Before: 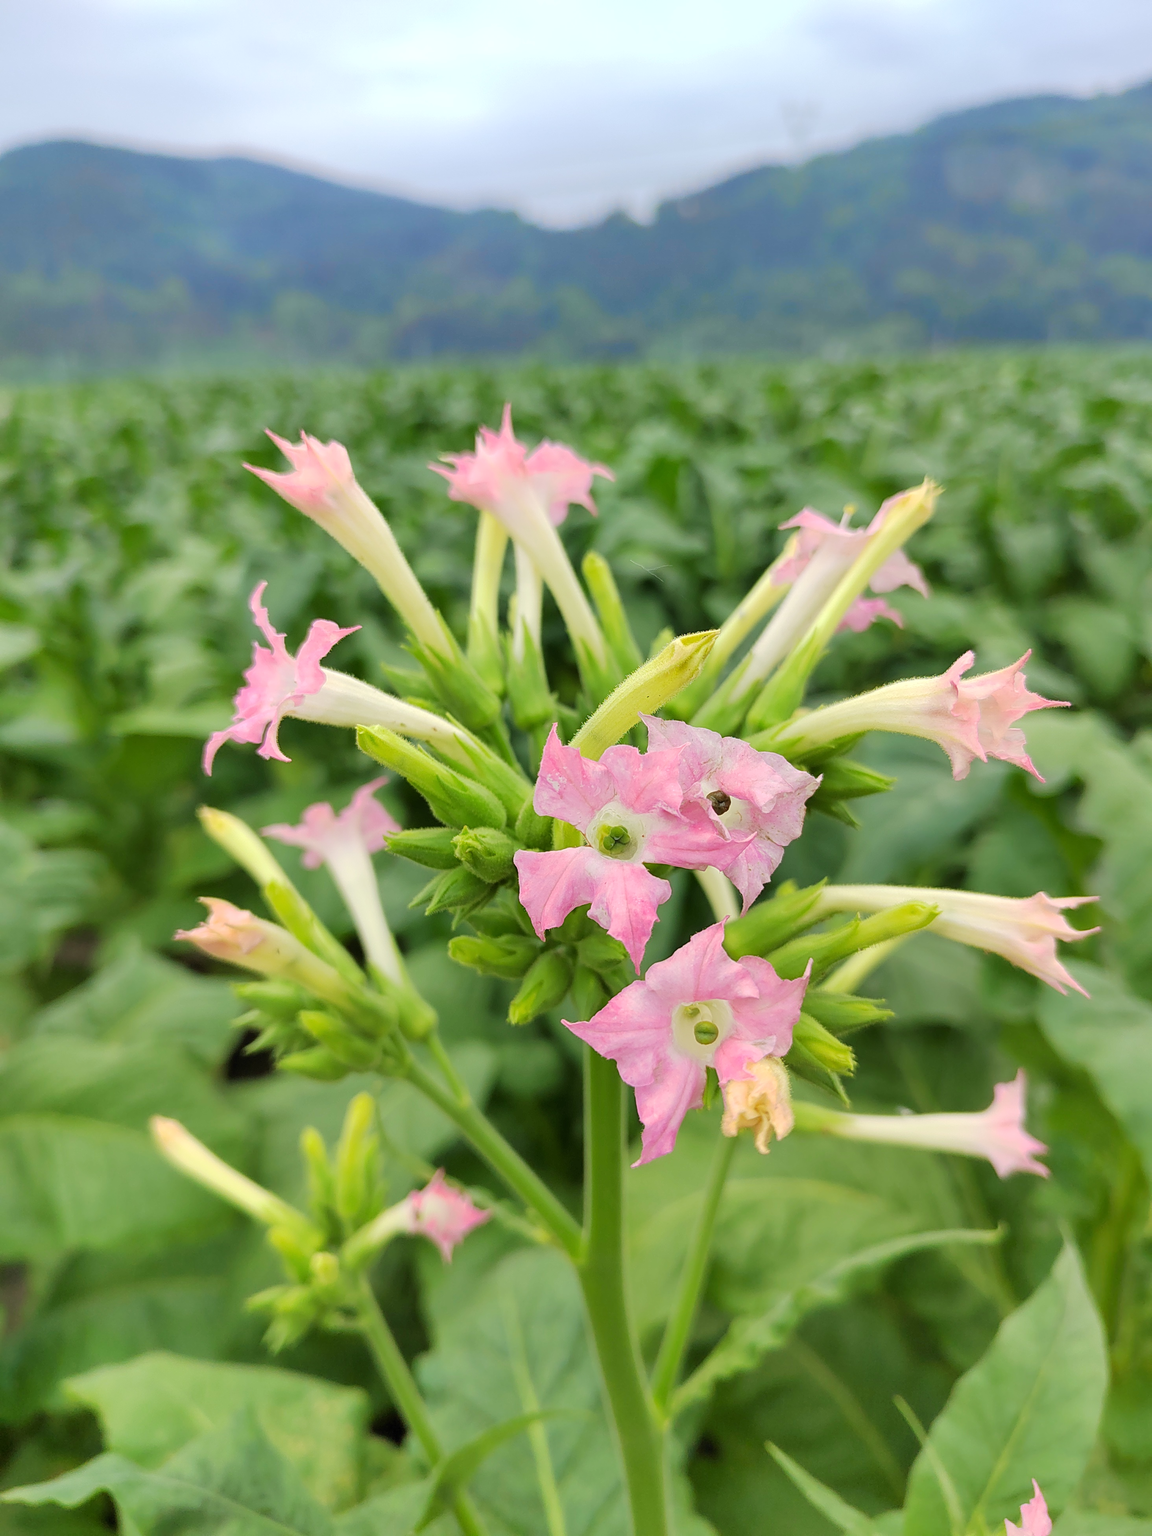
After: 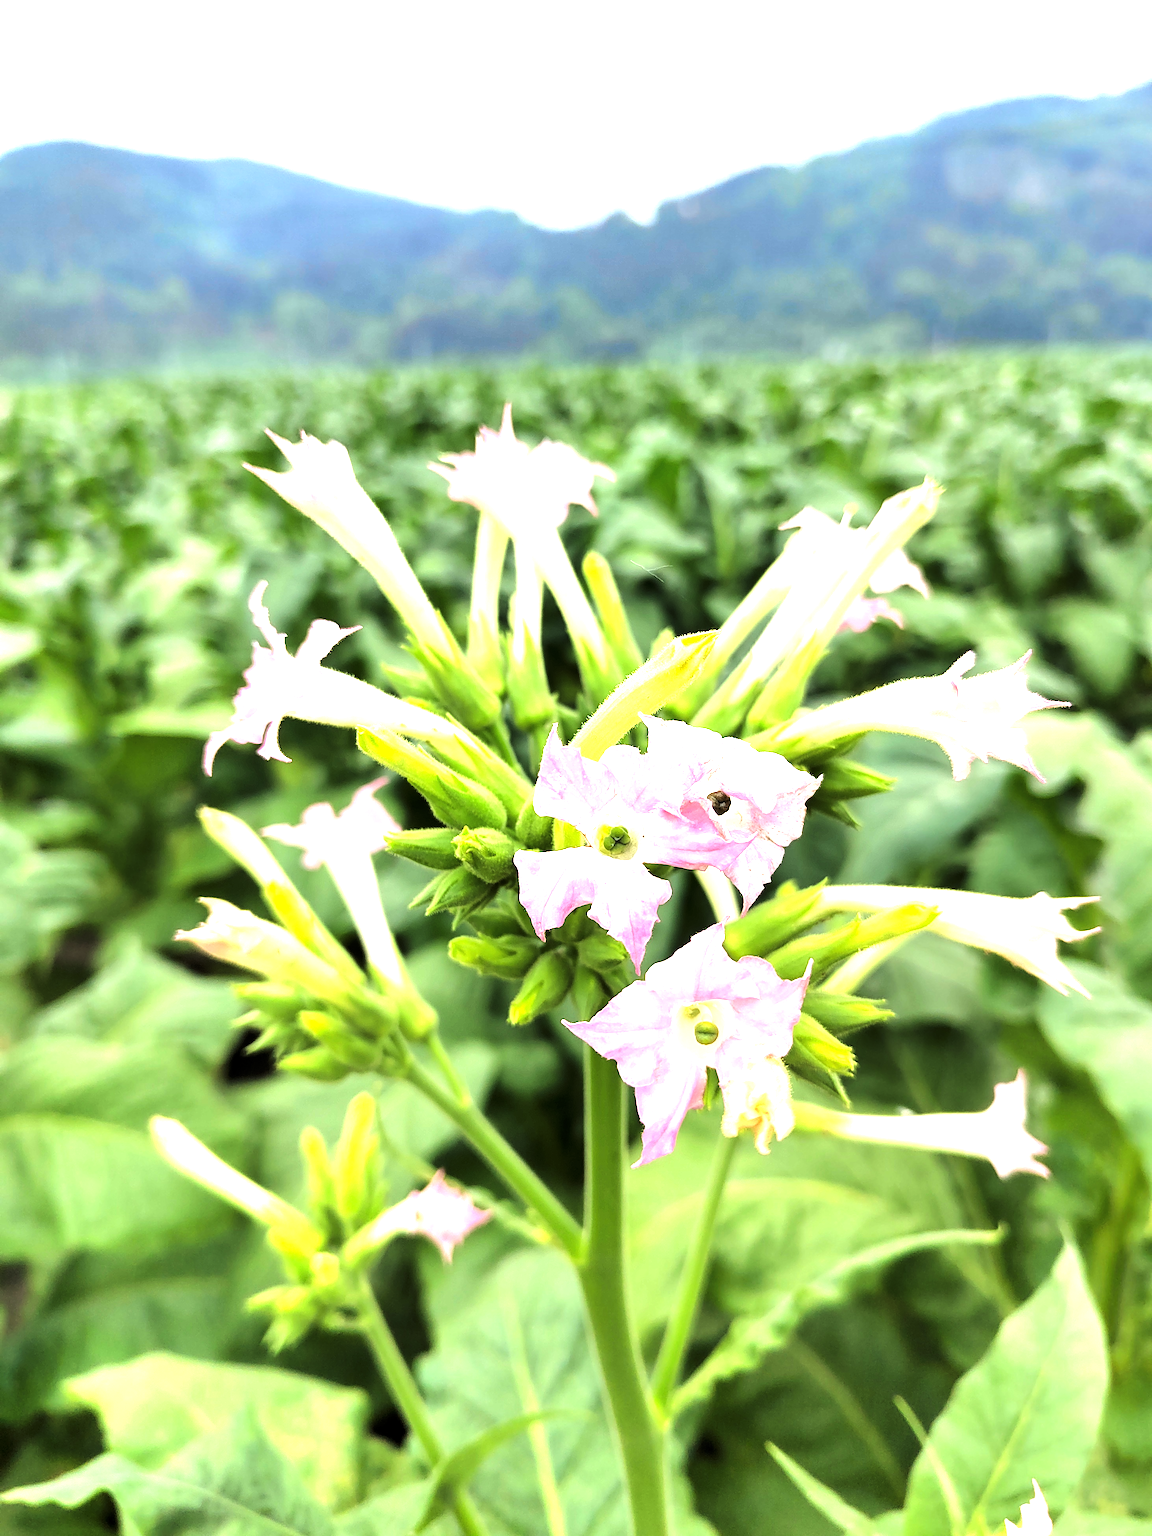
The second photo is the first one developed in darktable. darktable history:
levels: black 8.53%, levels [0.029, 0.545, 0.971]
exposure: exposure 0.666 EV, compensate exposure bias true, compensate highlight preservation false
tone equalizer: -8 EV -0.757 EV, -7 EV -0.705 EV, -6 EV -0.58 EV, -5 EV -0.424 EV, -3 EV 0.393 EV, -2 EV 0.6 EV, -1 EV 0.684 EV, +0 EV 0.731 EV, edges refinement/feathering 500, mask exposure compensation -1.57 EV, preserve details no
